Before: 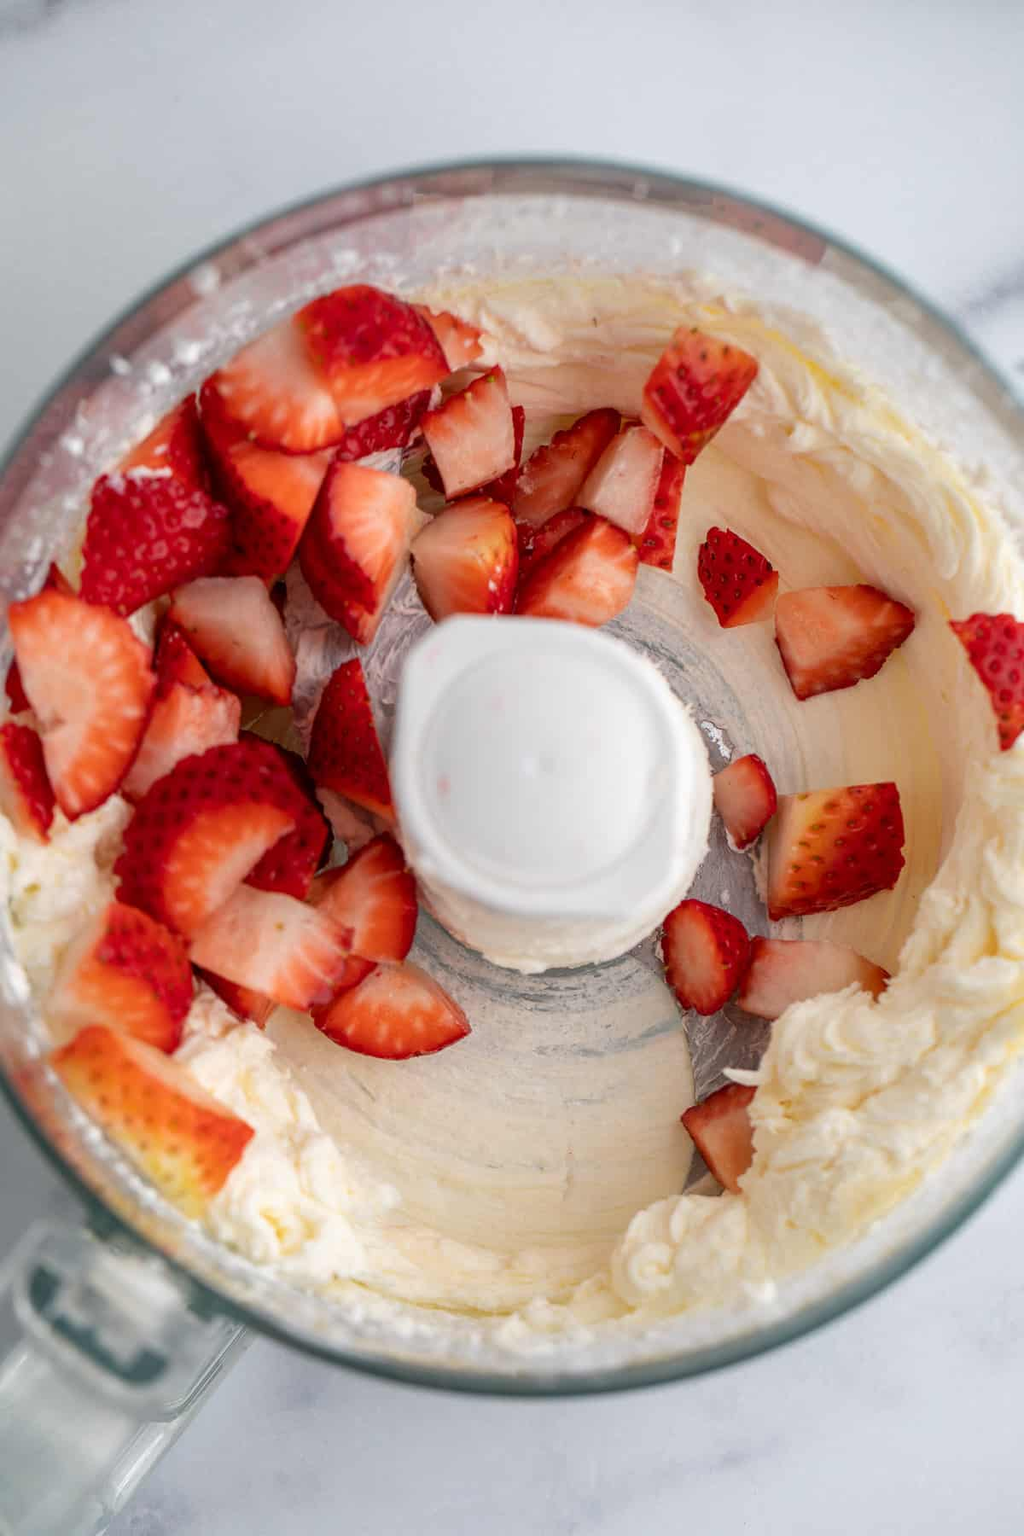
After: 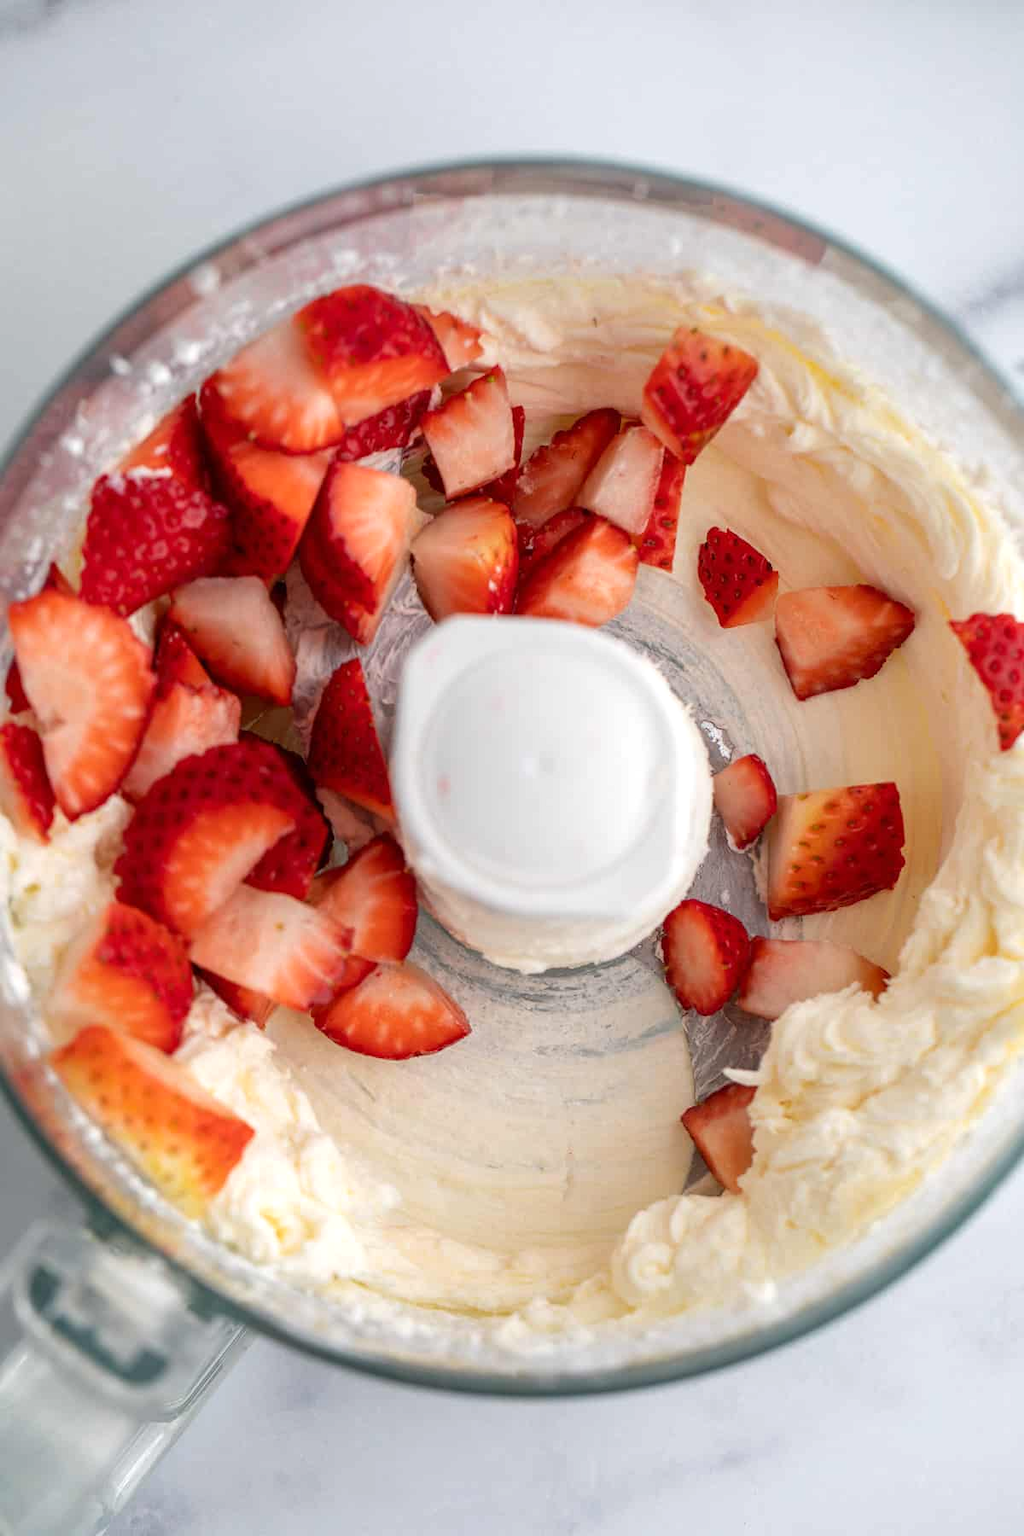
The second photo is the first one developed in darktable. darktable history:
exposure: exposure 0.168 EV, compensate highlight preservation false
